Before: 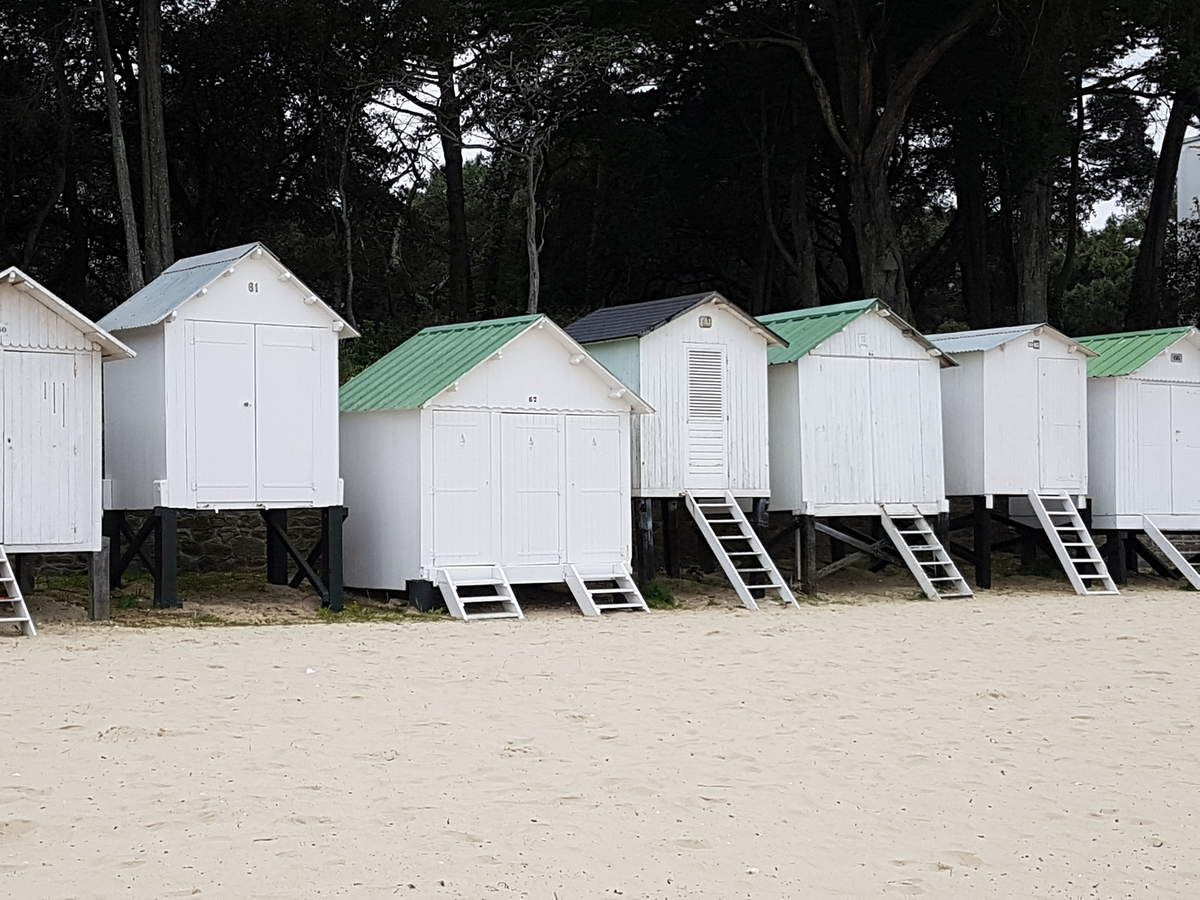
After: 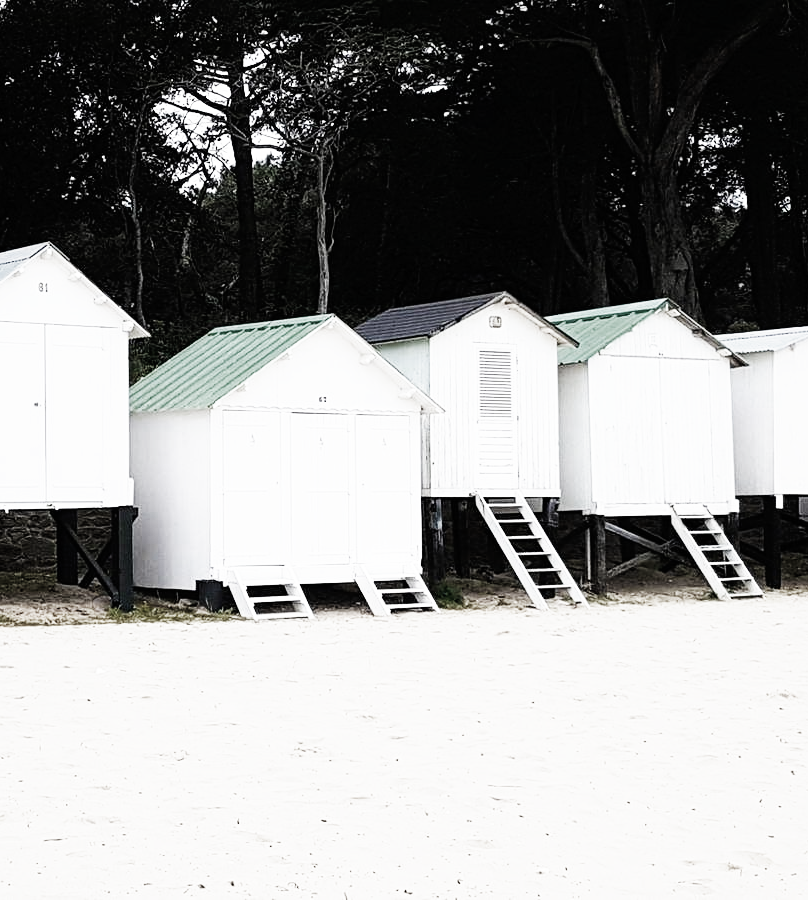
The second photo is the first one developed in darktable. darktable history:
crop and rotate: left 17.544%, right 15.086%
base curve: curves: ch0 [(0, 0) (0.007, 0.004) (0.027, 0.03) (0.046, 0.07) (0.207, 0.54) (0.442, 0.872) (0.673, 0.972) (1, 1)], preserve colors none
color zones: curves: ch0 [(0, 0.487) (0.241, 0.395) (0.434, 0.373) (0.658, 0.412) (0.838, 0.487)]; ch1 [(0, 0) (0.053, 0.053) (0.211, 0.202) (0.579, 0.259) (0.781, 0.241)]
